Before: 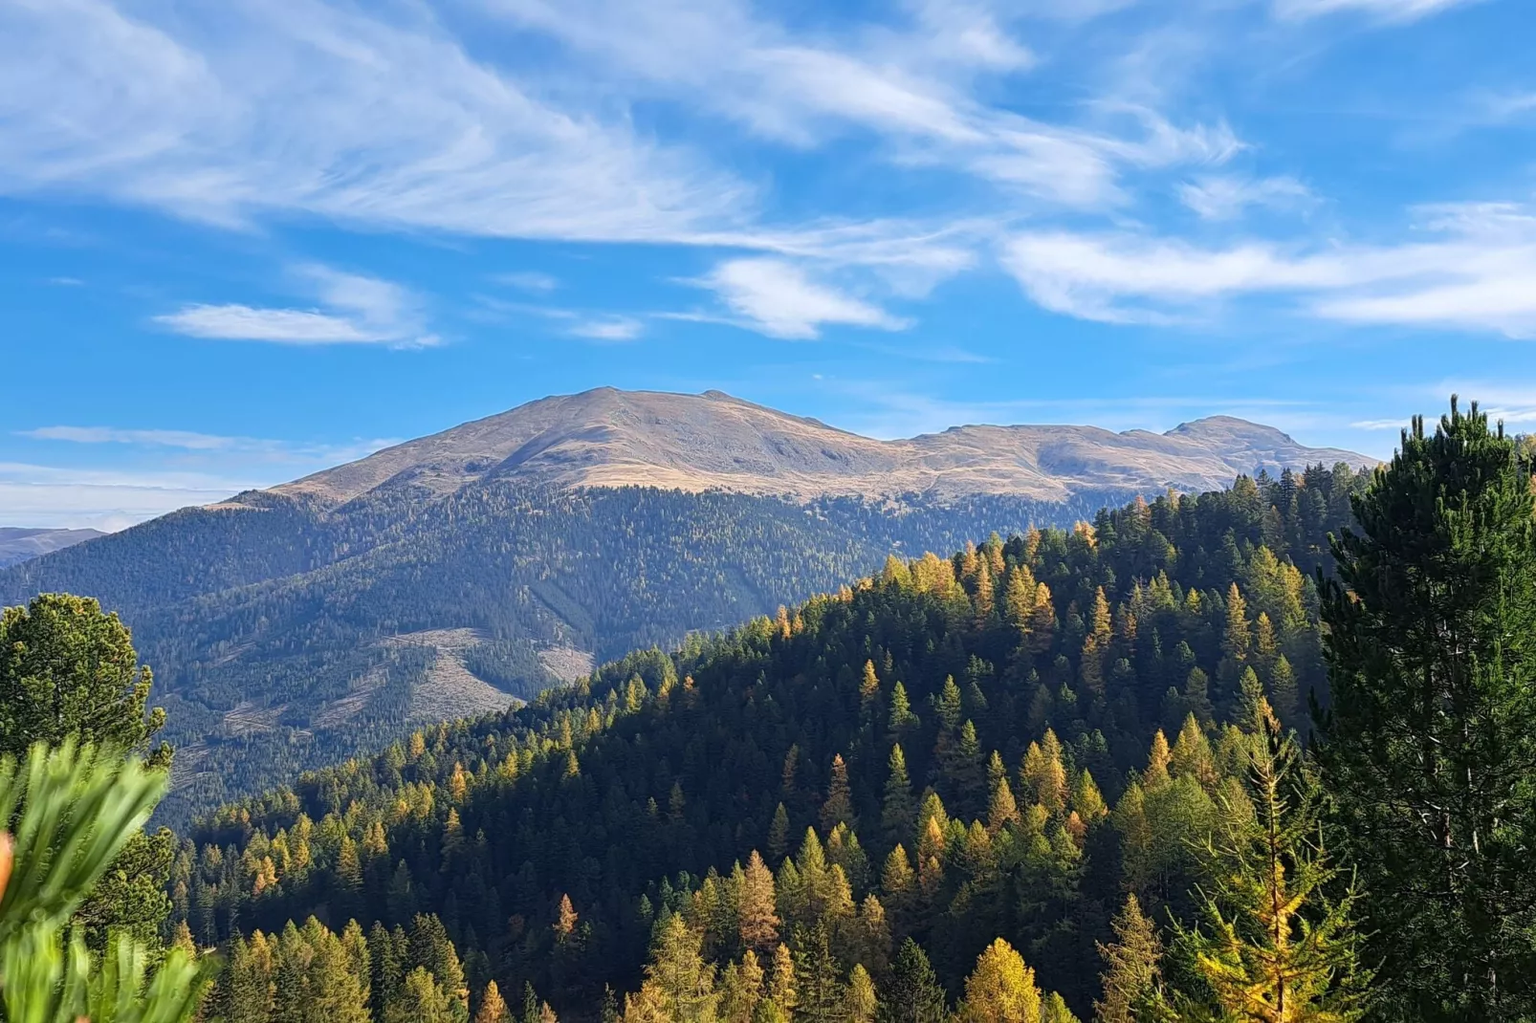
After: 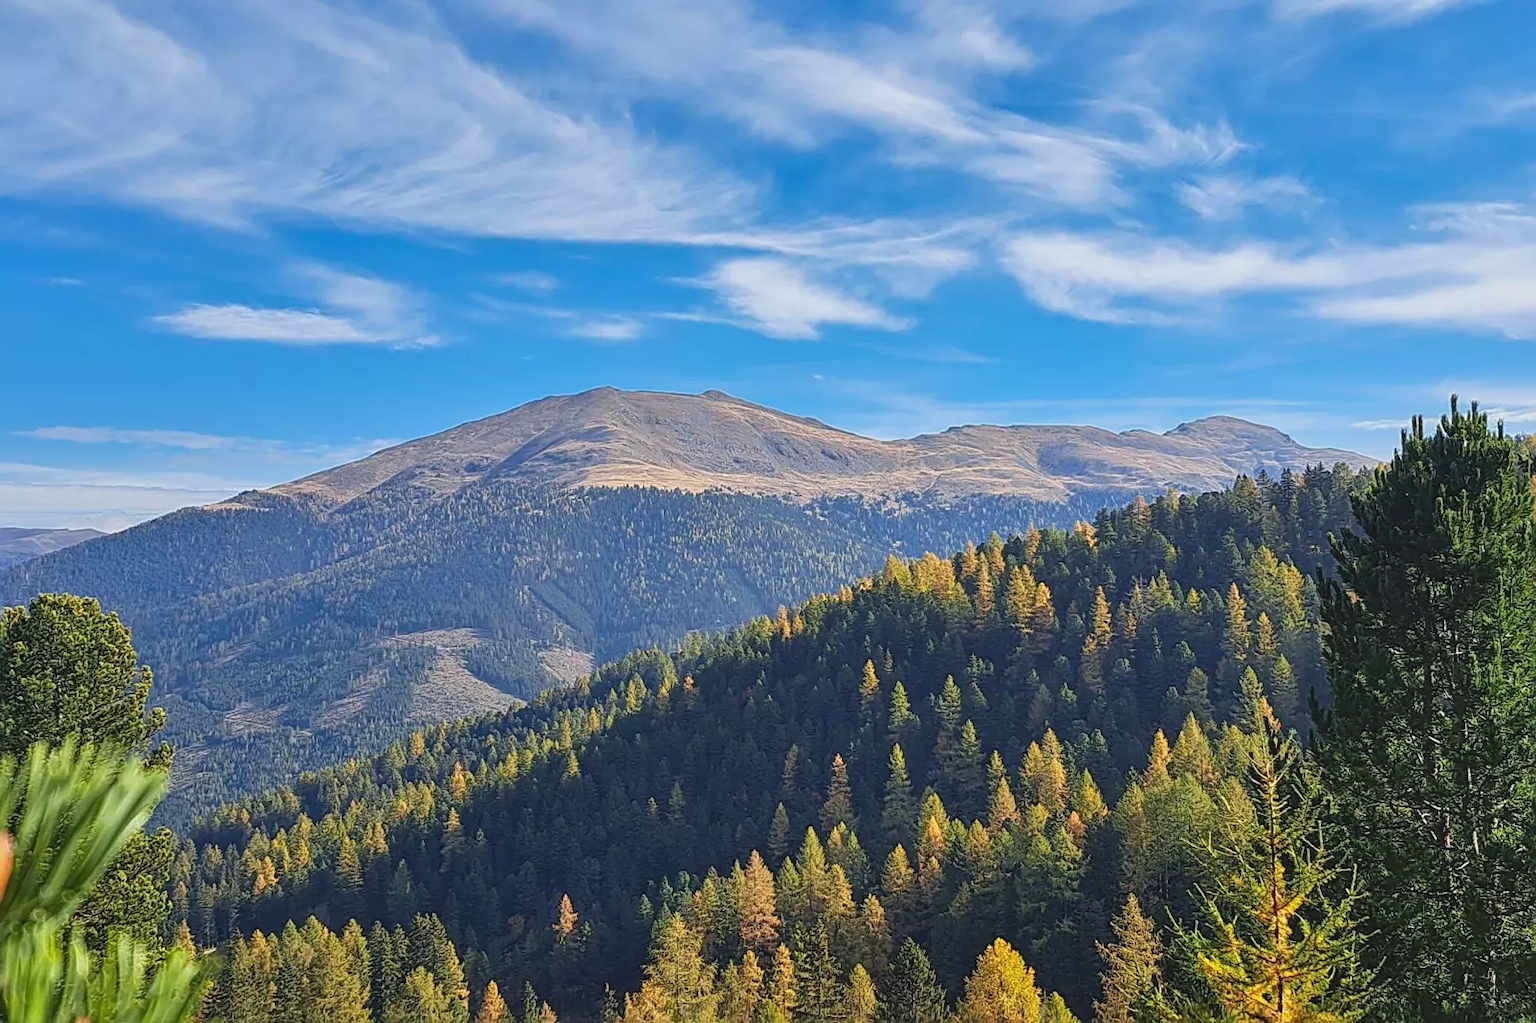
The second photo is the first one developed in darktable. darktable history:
local contrast: detail 109%
contrast brightness saturation: contrast -0.114
sharpen: on, module defaults
shadows and highlights: low approximation 0.01, soften with gaussian
